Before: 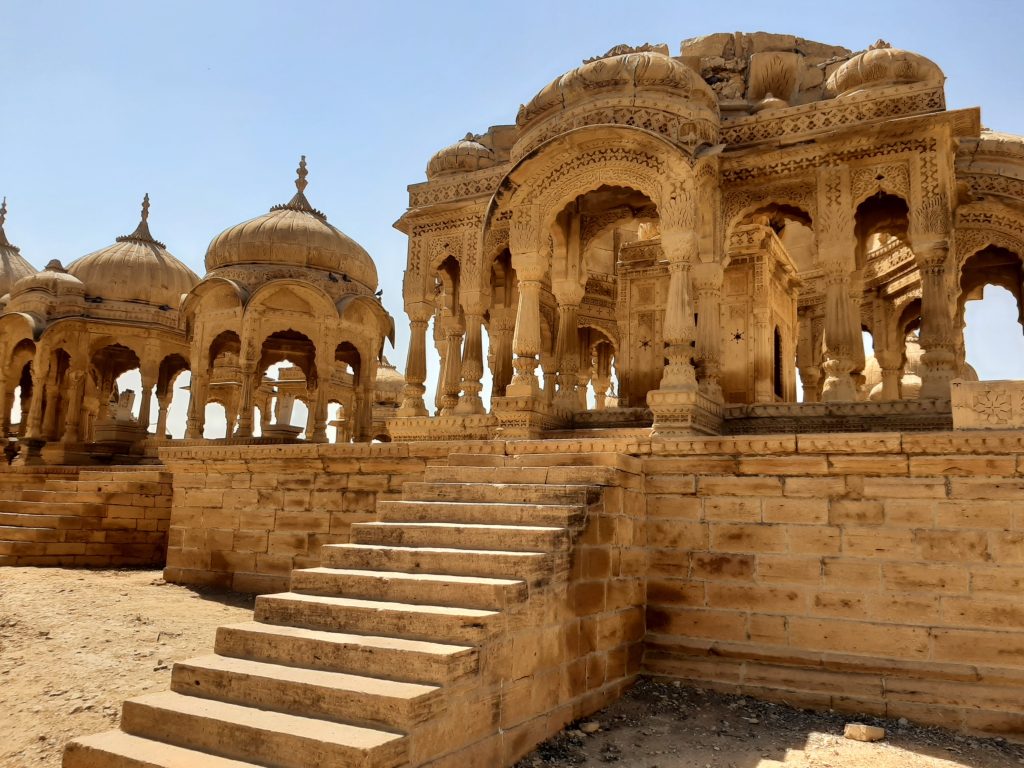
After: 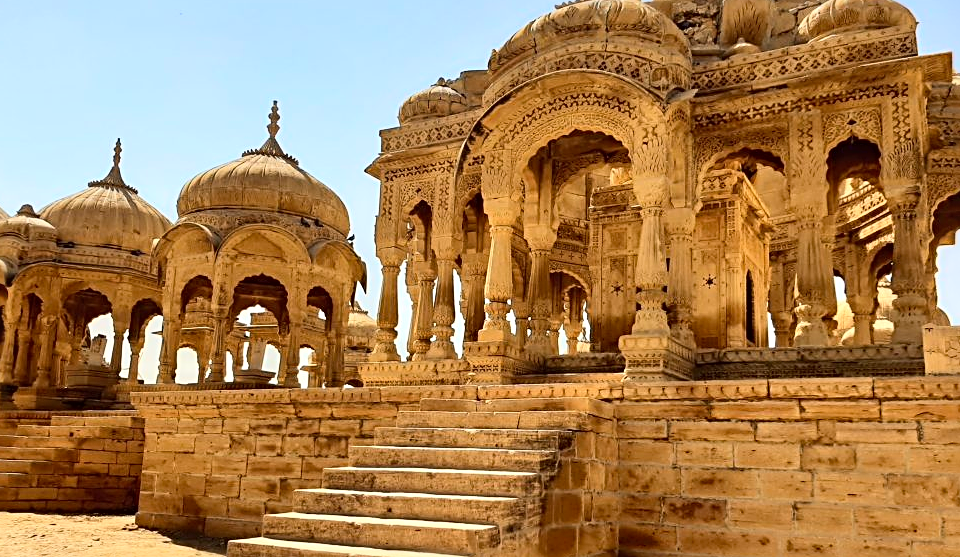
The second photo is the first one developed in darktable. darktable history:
haze removal: compatibility mode true, adaptive false
sharpen: radius 2.543, amount 0.636
crop: left 2.737%, top 7.287%, right 3.421%, bottom 20.179%
contrast brightness saturation: contrast 0.2, brightness 0.16, saturation 0.22
